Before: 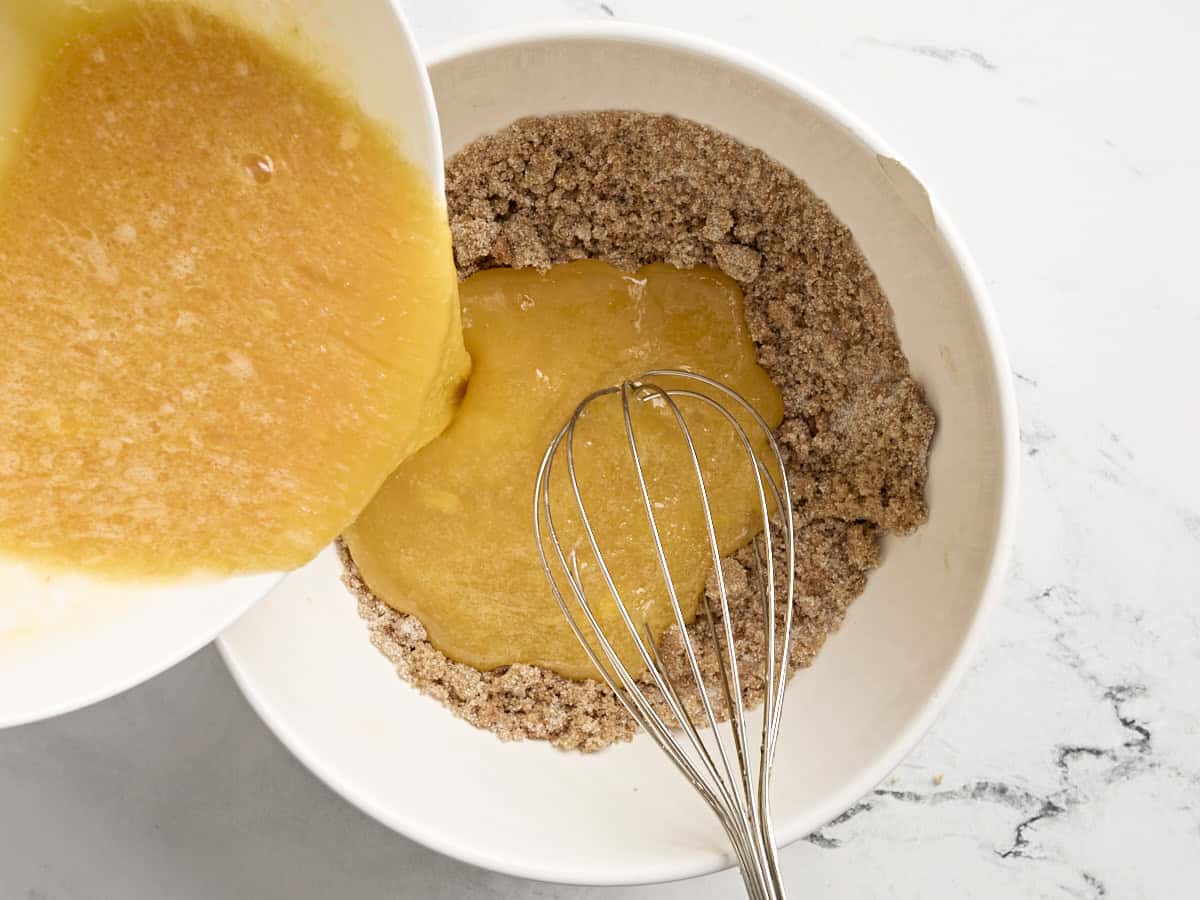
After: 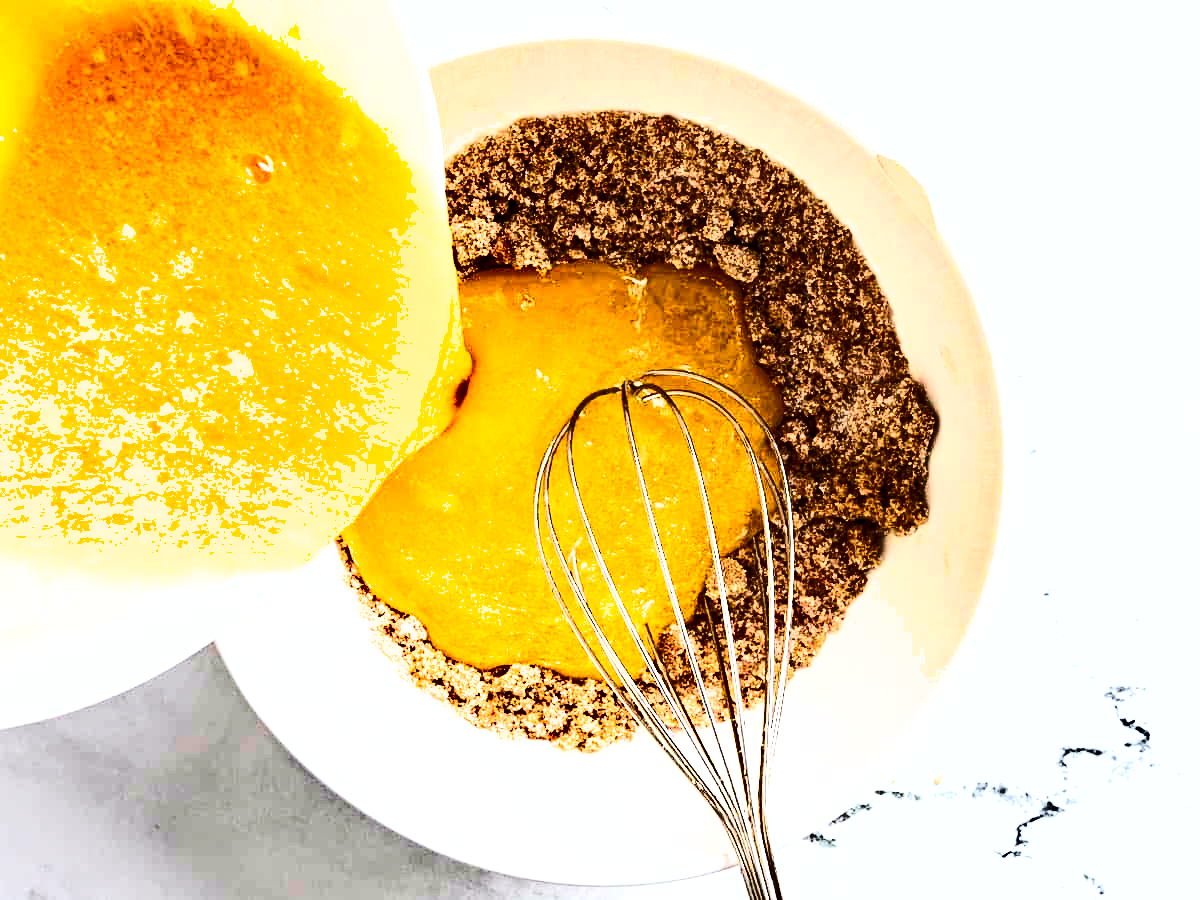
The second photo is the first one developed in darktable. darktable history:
white balance: red 0.974, blue 1.044
shadows and highlights: radius 171.16, shadows 27, white point adjustment 3.13, highlights -67.95, soften with gaussian
rgb curve: curves: ch0 [(0, 0) (0.21, 0.15) (0.24, 0.21) (0.5, 0.75) (0.75, 0.96) (0.89, 0.99) (1, 1)]; ch1 [(0, 0.02) (0.21, 0.13) (0.25, 0.2) (0.5, 0.67) (0.75, 0.9) (0.89, 0.97) (1, 1)]; ch2 [(0, 0.02) (0.21, 0.13) (0.25, 0.2) (0.5, 0.67) (0.75, 0.9) (0.89, 0.97) (1, 1)], compensate middle gray true
contrast brightness saturation: contrast 0.19, brightness -0.24, saturation 0.11
